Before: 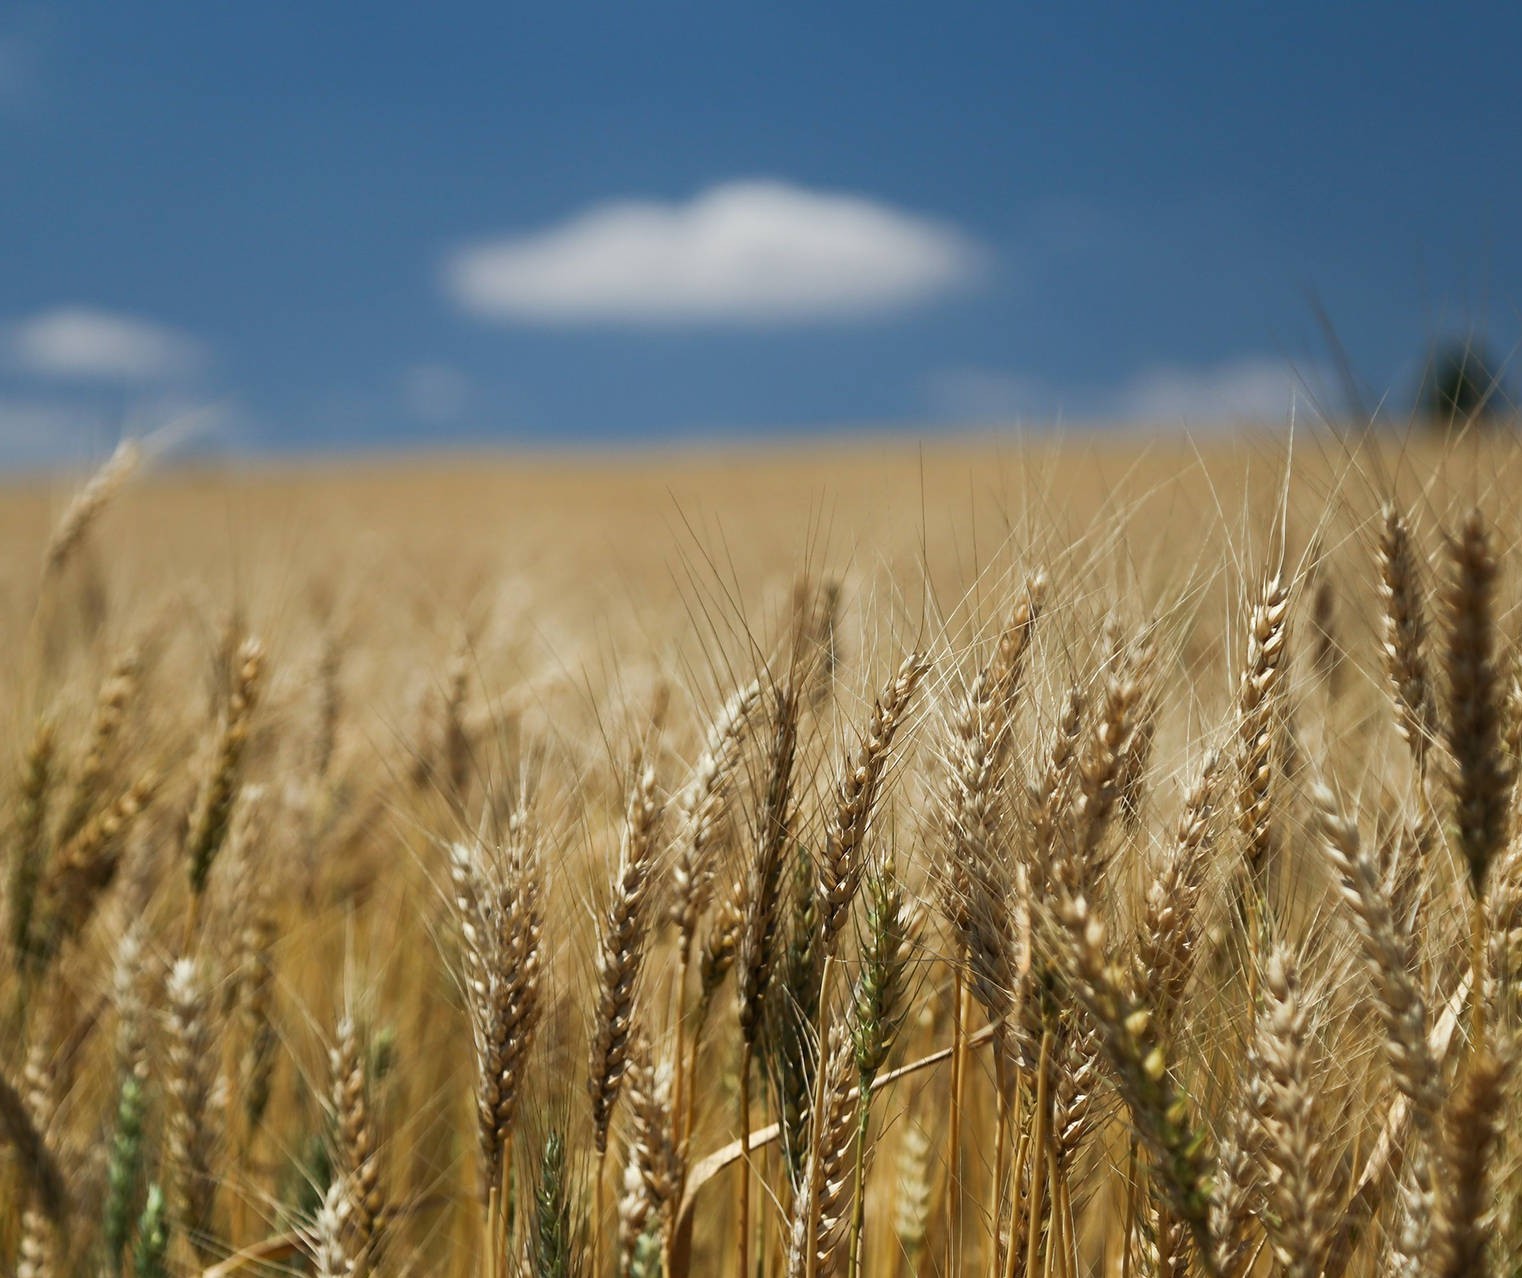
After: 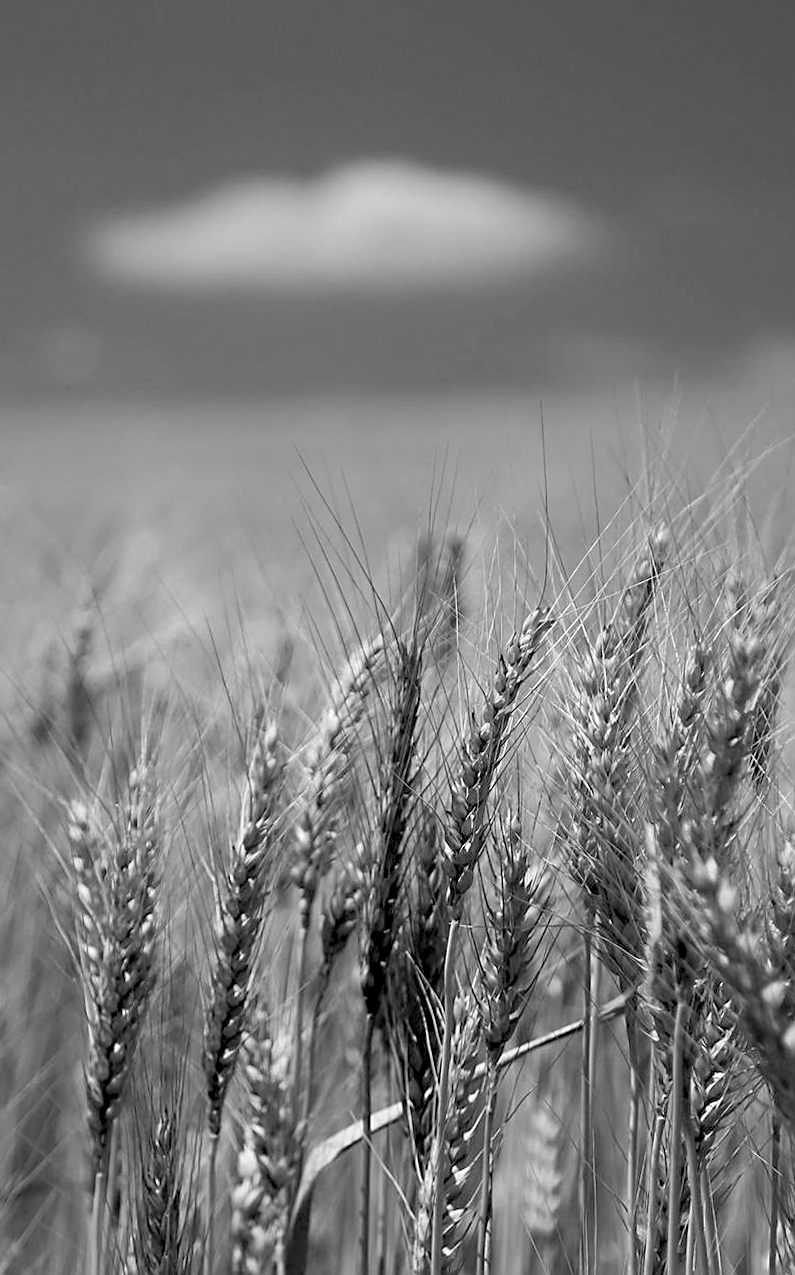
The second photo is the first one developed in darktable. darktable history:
monochrome: a -92.57, b 58.91
rotate and perspective: rotation 0.215°, lens shift (vertical) -0.139, crop left 0.069, crop right 0.939, crop top 0.002, crop bottom 0.996
crop and rotate: left 22.516%, right 21.234%
sharpen: on, module defaults
rgb levels: levels [[0.013, 0.434, 0.89], [0, 0.5, 1], [0, 0.5, 1]]
haze removal: compatibility mode true, adaptive false
